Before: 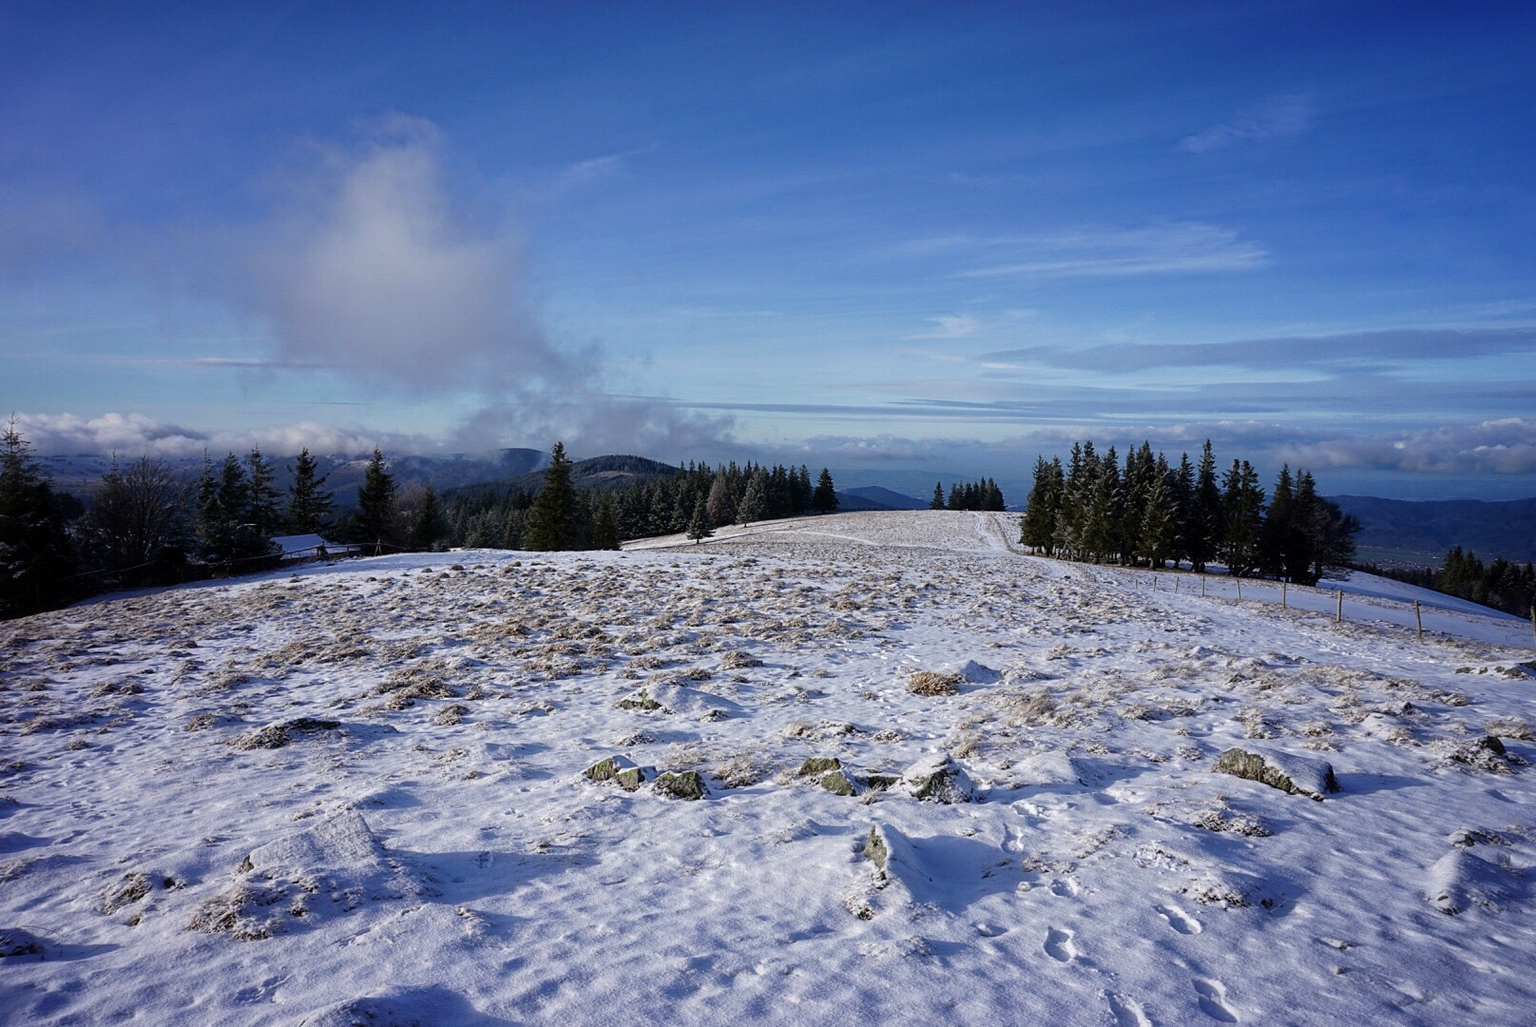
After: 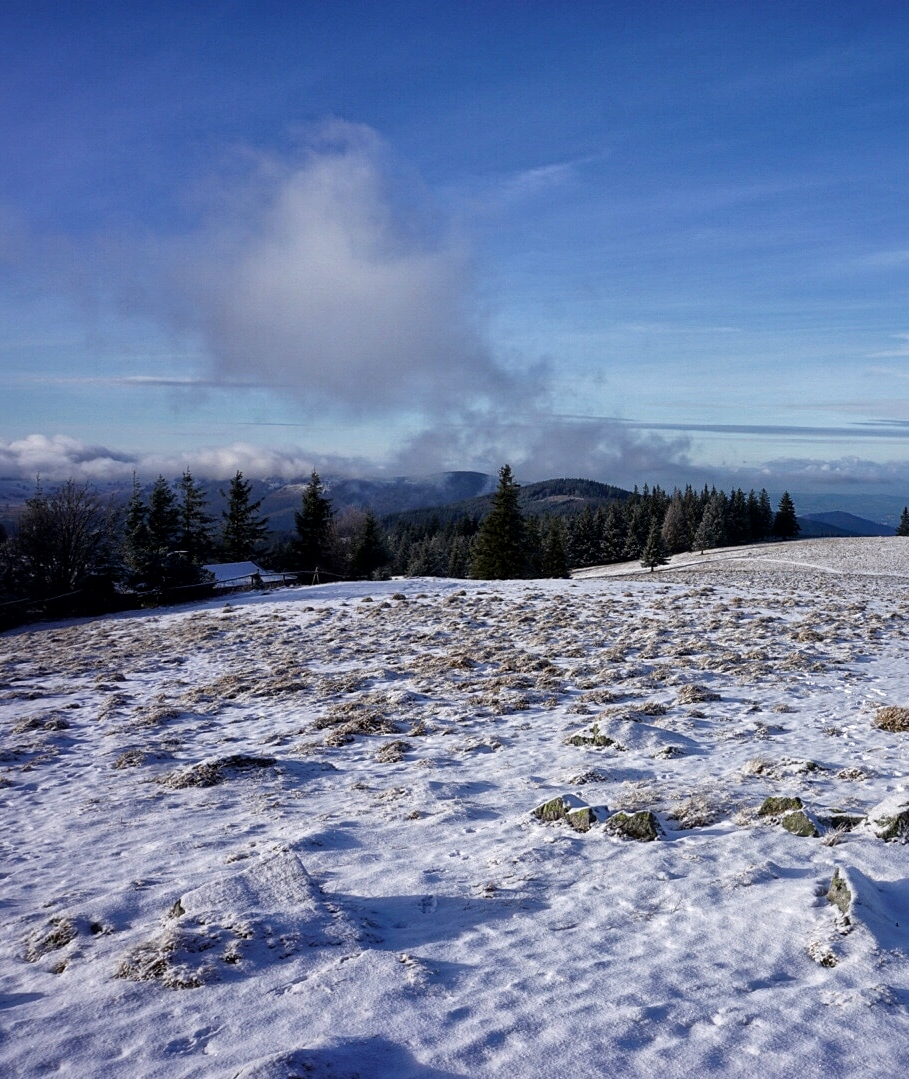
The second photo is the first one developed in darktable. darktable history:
local contrast: mode bilateral grid, contrast 20, coarseness 50, detail 144%, midtone range 0.2
crop: left 5.114%, right 38.589%
